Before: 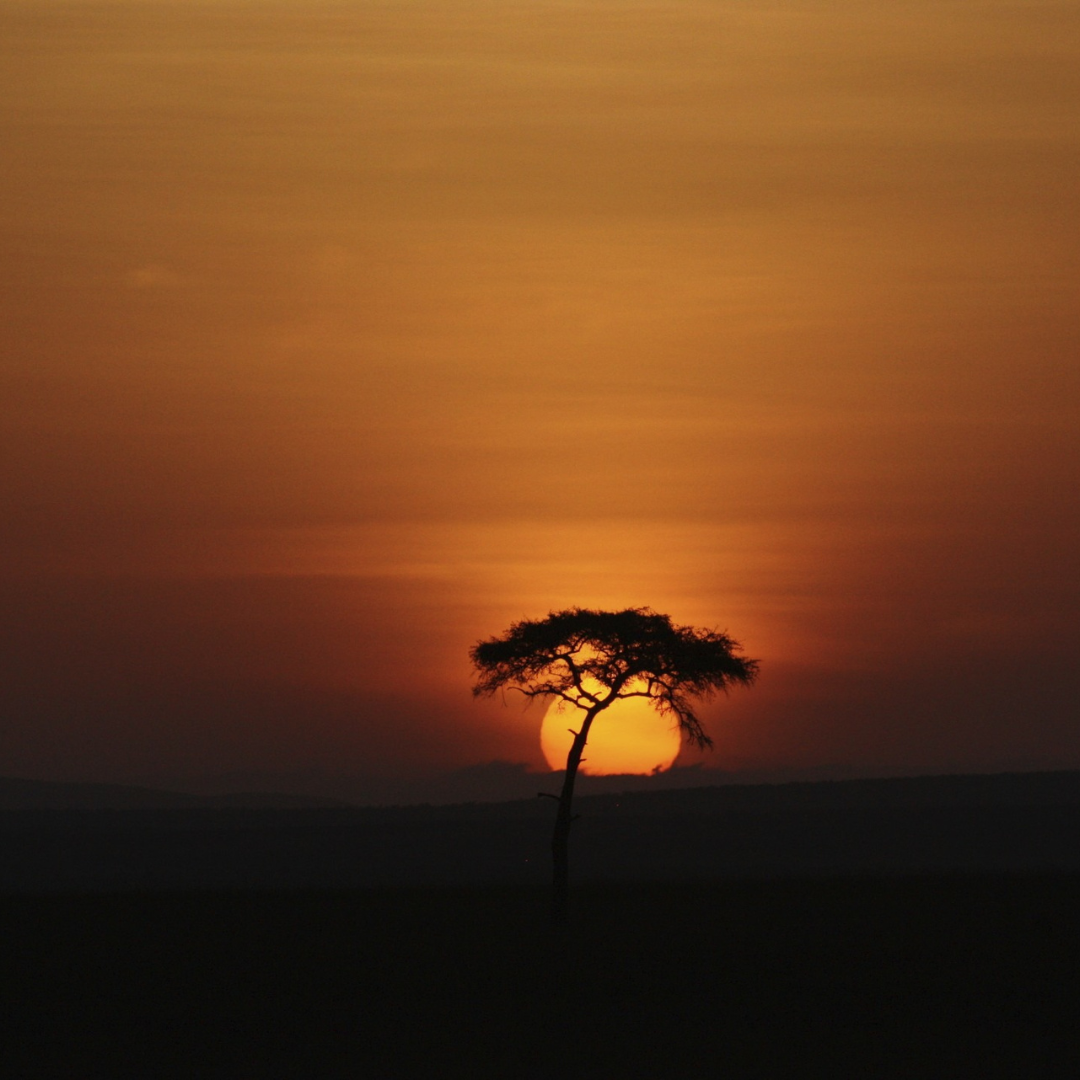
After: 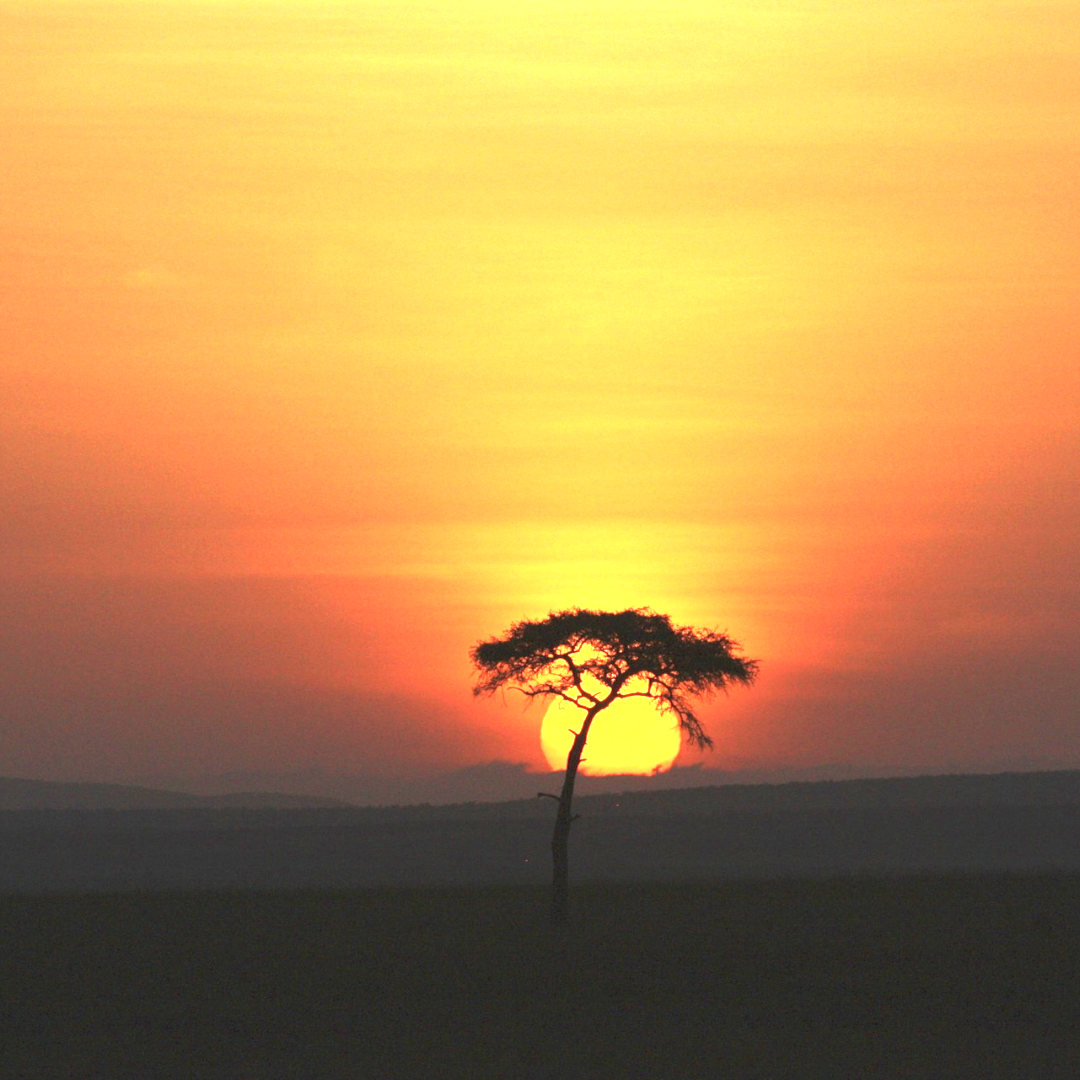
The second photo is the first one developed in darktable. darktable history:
exposure: black level correction 0, exposure 2.327 EV, compensate exposure bias true, compensate highlight preservation false
contrast brightness saturation: contrast 0.05, brightness 0.06, saturation 0.01
